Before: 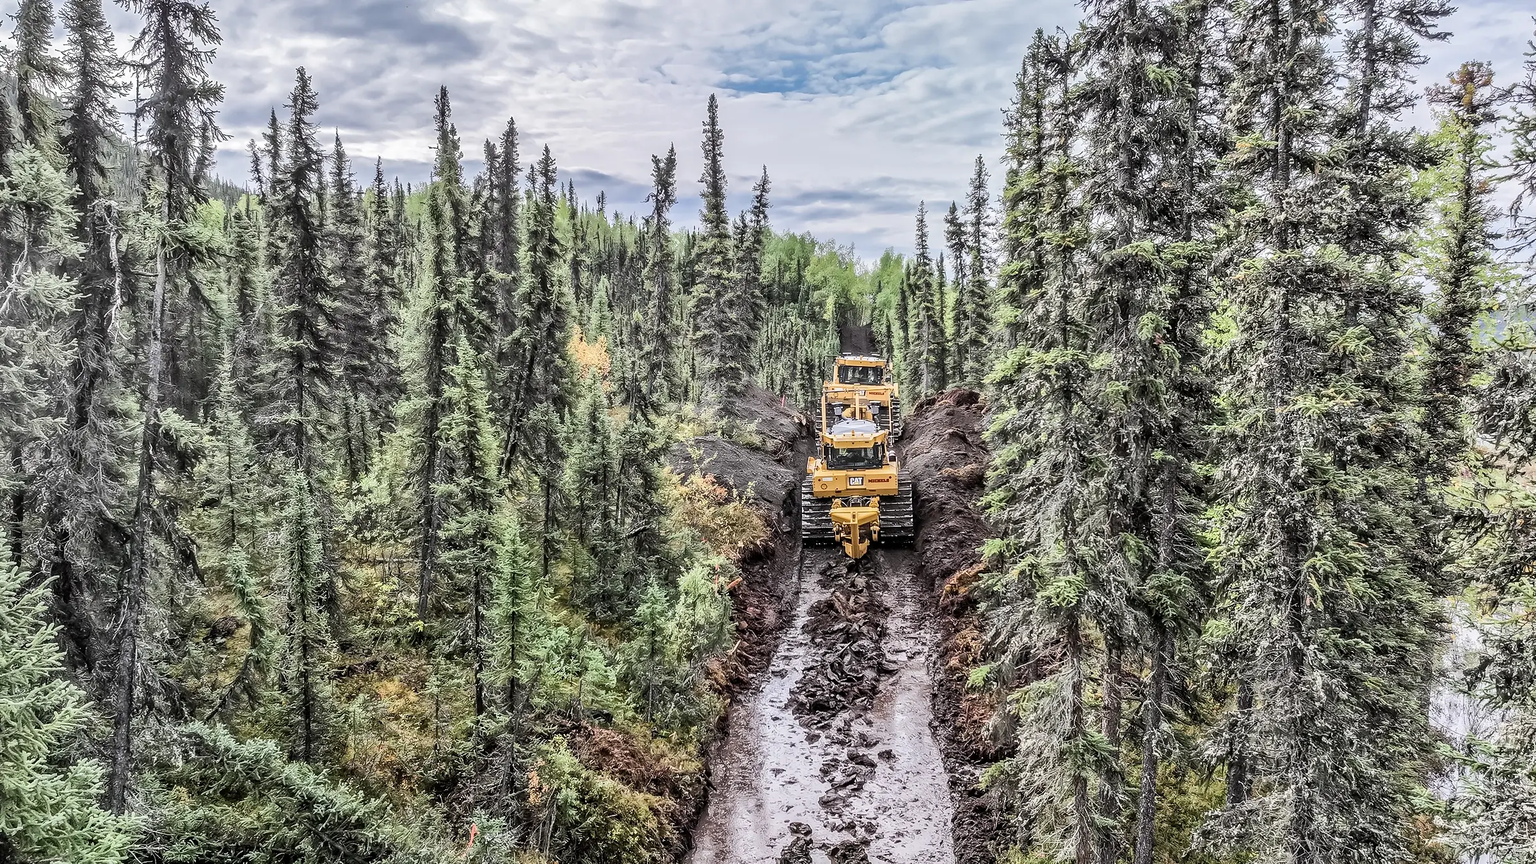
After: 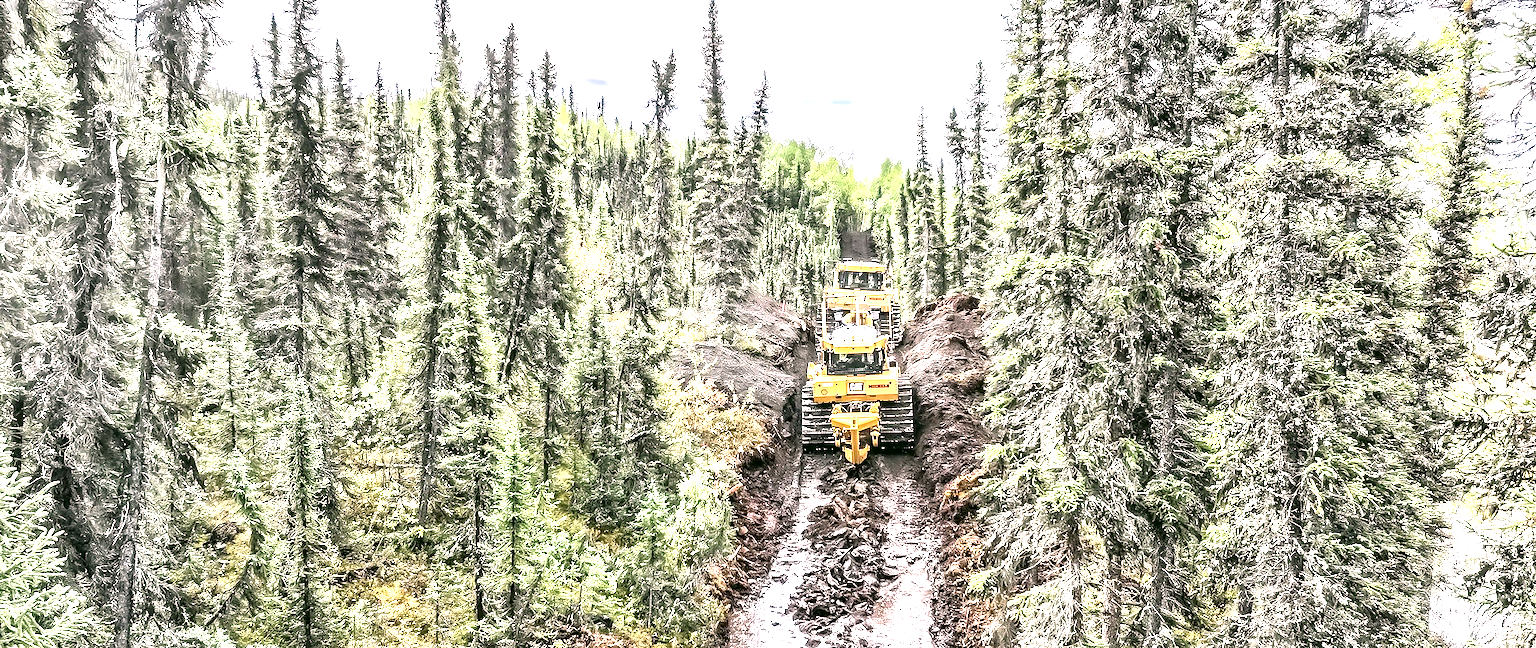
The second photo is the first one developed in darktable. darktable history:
exposure: black level correction 0, exposure 1.554 EV, compensate highlight preservation false
crop: top 11.012%, bottom 13.893%
color correction: highlights a* 4.16, highlights b* 4.94, shadows a* -8.1, shadows b* 4.85
